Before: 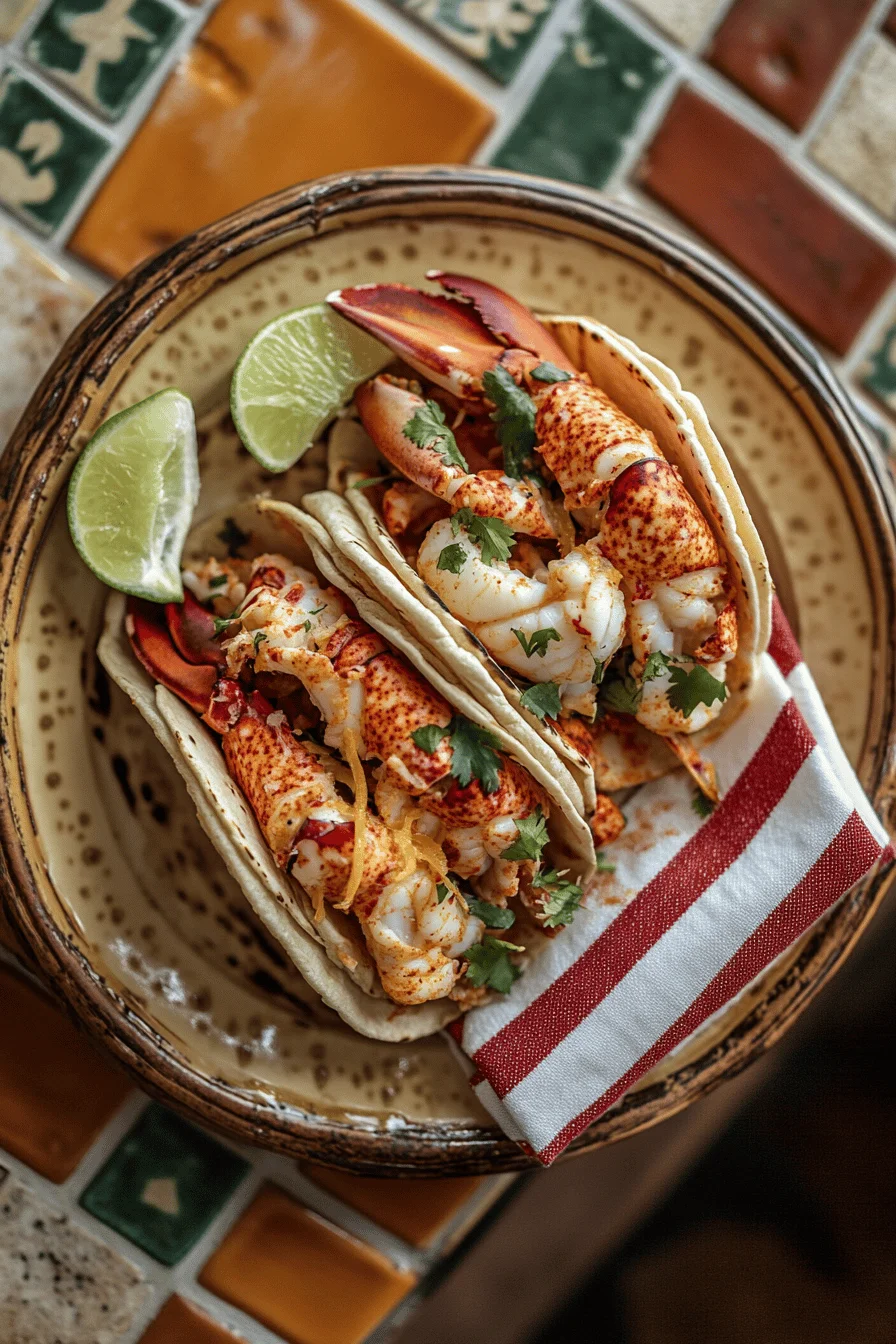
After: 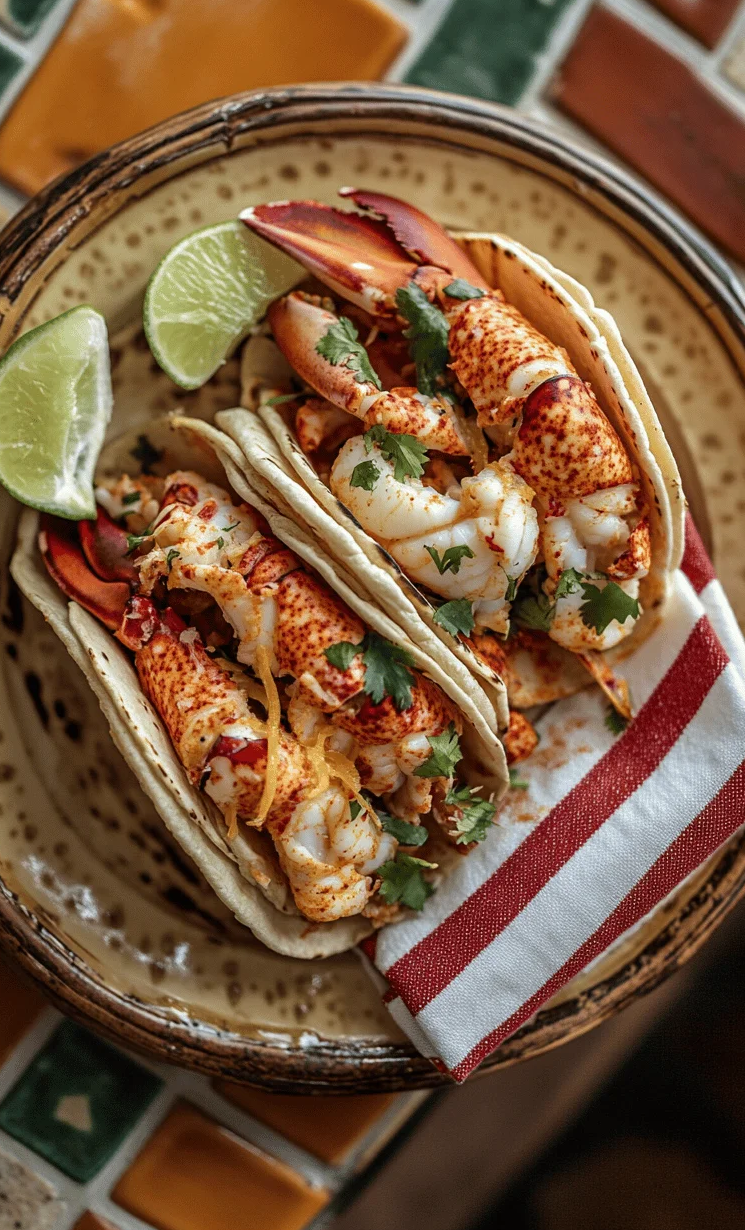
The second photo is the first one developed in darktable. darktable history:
crop: left 9.81%, top 6.22%, right 6.98%, bottom 2.247%
